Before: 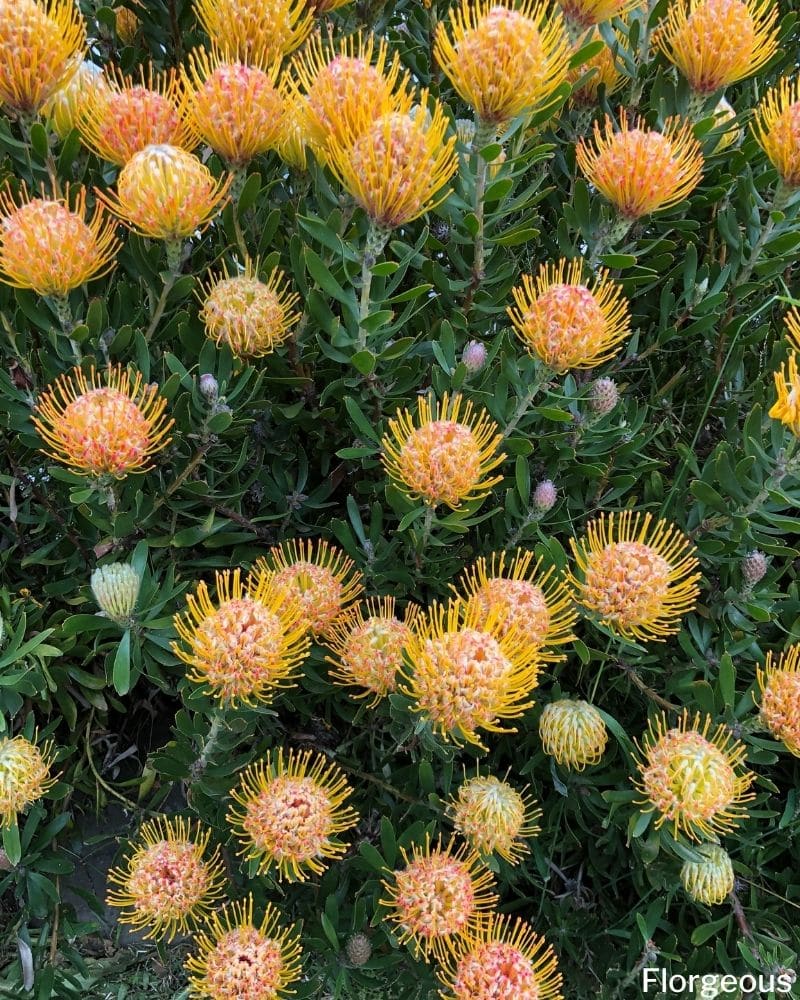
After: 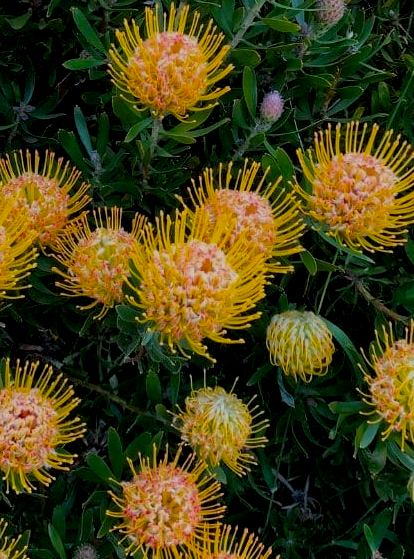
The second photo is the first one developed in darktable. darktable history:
crop: left 34.249%, top 38.938%, right 13.902%, bottom 5.123%
exposure: black level correction 0.009, exposure -0.639 EV, compensate highlight preservation false
color balance rgb: power › chroma 0.479%, power › hue 261.09°, perceptual saturation grading › global saturation 29.635%, global vibrance 20%
